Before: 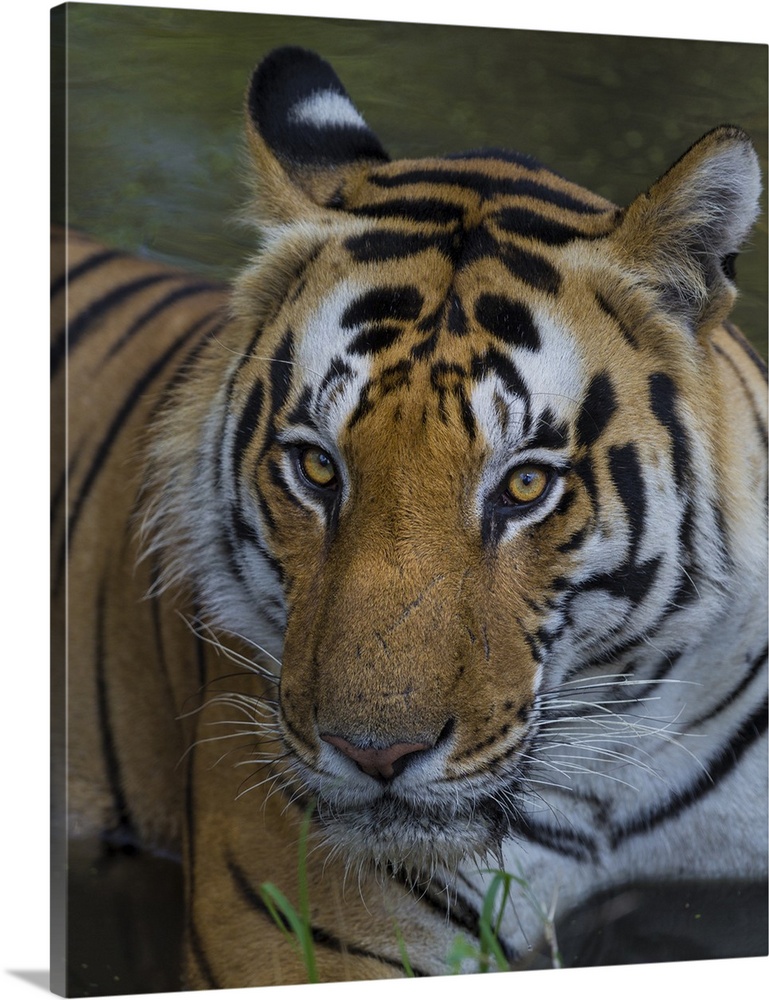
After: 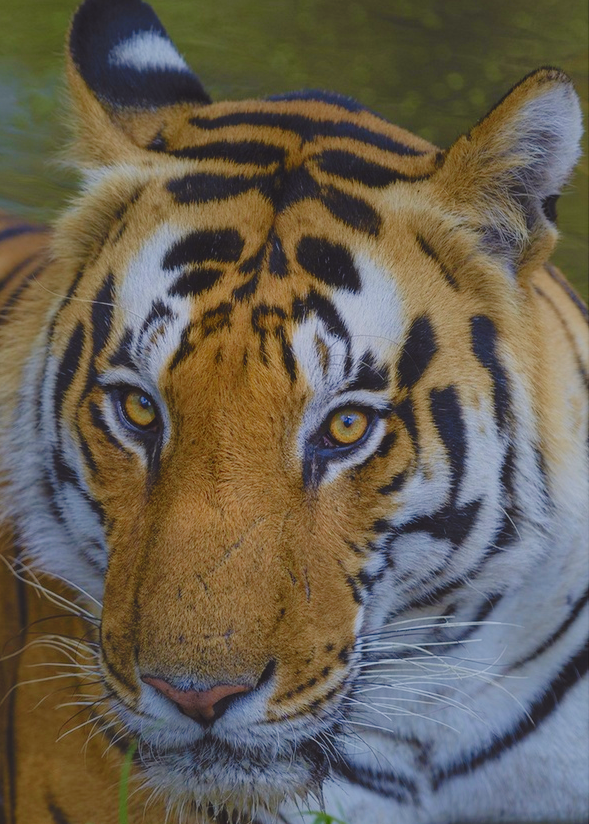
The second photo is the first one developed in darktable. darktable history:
shadows and highlights: shadows 62.72, white point adjustment 0.347, highlights -33.64, compress 83.49%
tone curve: curves: ch0 [(0, 0.024) (0.119, 0.146) (0.474, 0.464) (0.718, 0.721) (0.817, 0.839) (1, 0.998)]; ch1 [(0, 0) (0.377, 0.416) (0.439, 0.451) (0.477, 0.477) (0.501, 0.503) (0.538, 0.544) (0.58, 0.602) (0.664, 0.676) (0.783, 0.804) (1, 1)]; ch2 [(0, 0) (0.38, 0.405) (0.463, 0.456) (0.498, 0.497) (0.524, 0.535) (0.578, 0.576) (0.648, 0.665) (1, 1)], color space Lab, independent channels, preserve colors none
tone equalizer: -8 EV -2 EV, -7 EV -1.99 EV, -6 EV -1.97 EV, -5 EV -1.99 EV, -4 EV -1.97 EV, -3 EV -1.98 EV, -2 EV -1.99 EV, -1 EV -1.63 EV, +0 EV -1.97 EV
levels: levels [0.008, 0.318, 0.836]
crop: left 23.32%, top 5.822%, bottom 11.69%
